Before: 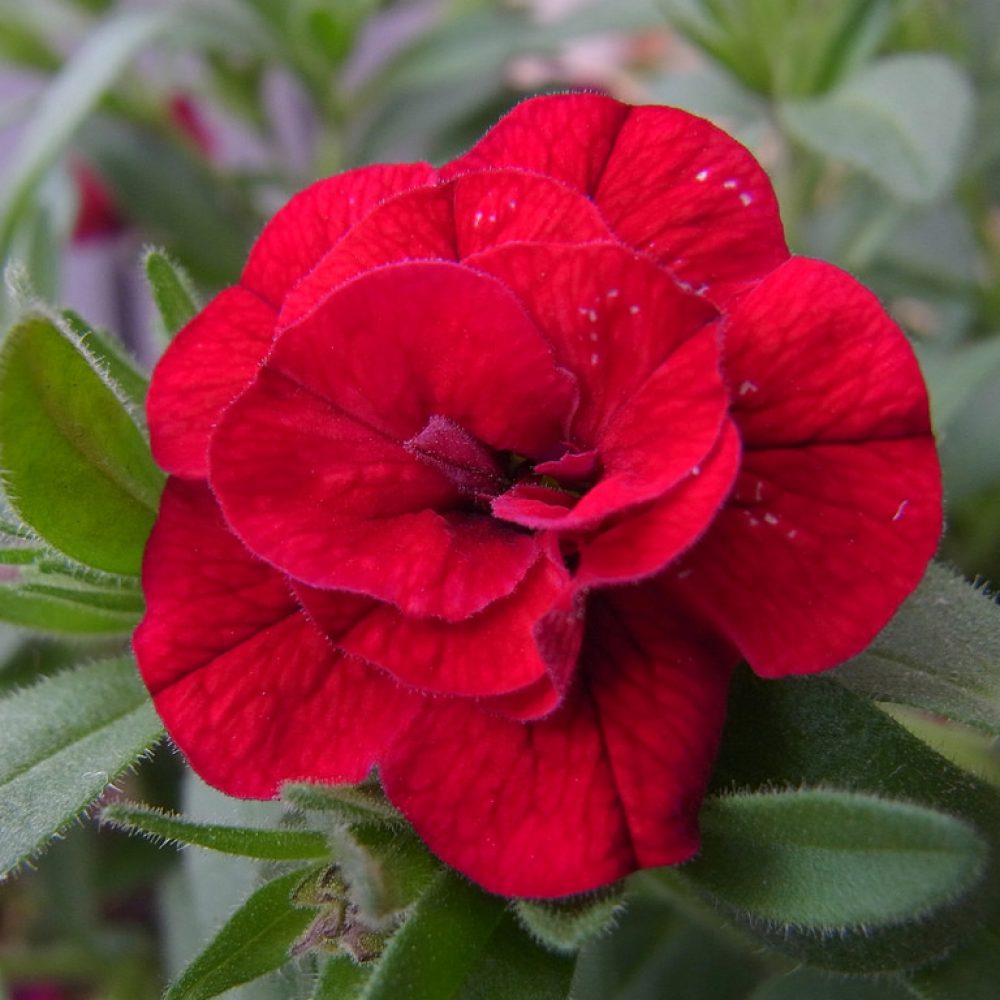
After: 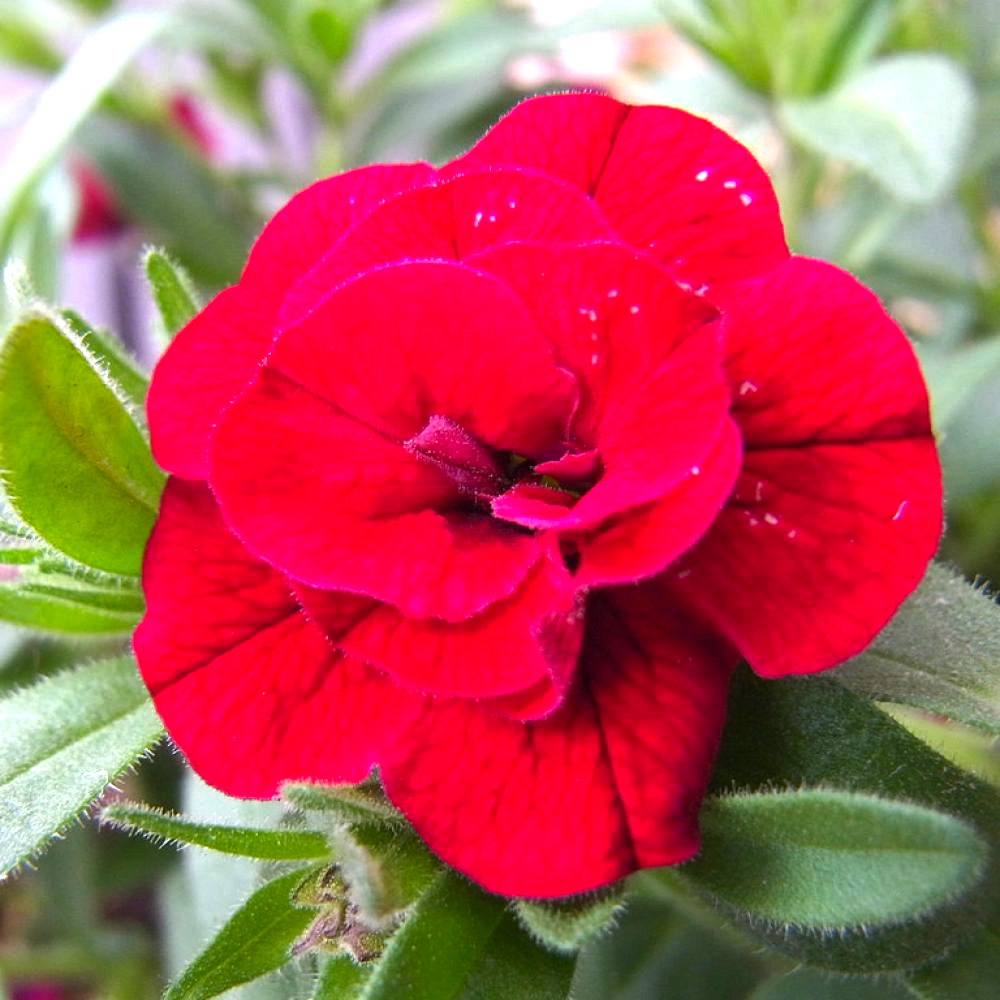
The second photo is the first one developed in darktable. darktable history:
exposure: black level correction 0, exposure 1.2 EV, compensate highlight preservation false
color balance rgb: linear chroma grading › global chroma 10%, global vibrance 10%, contrast 15%, saturation formula JzAzBz (2021)
